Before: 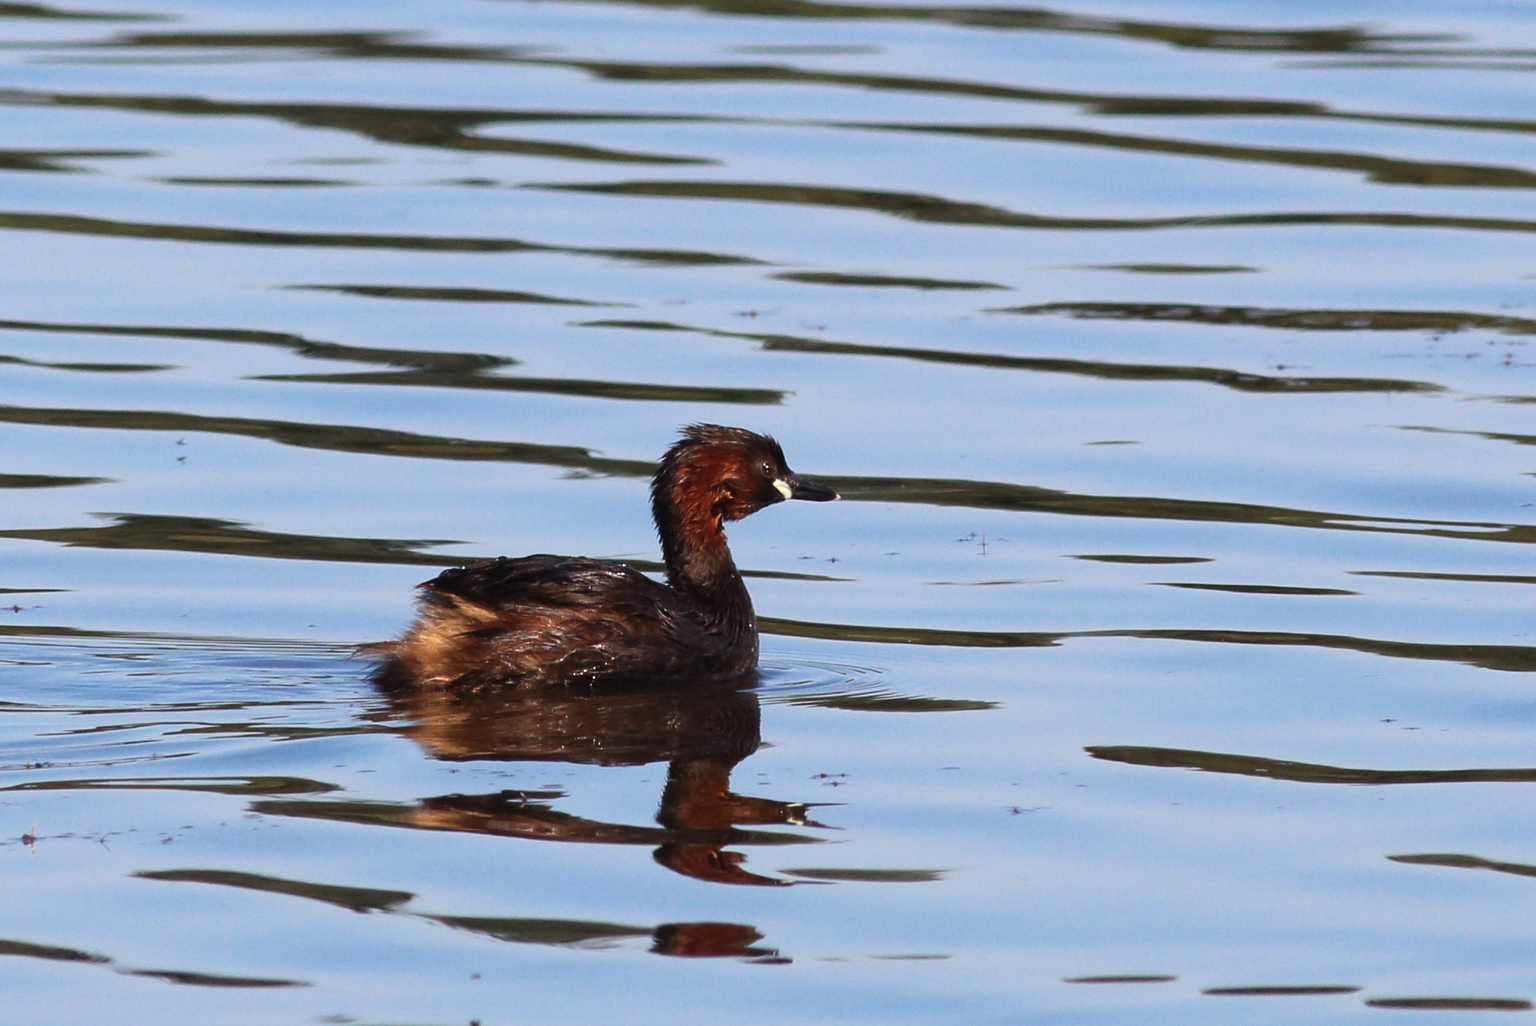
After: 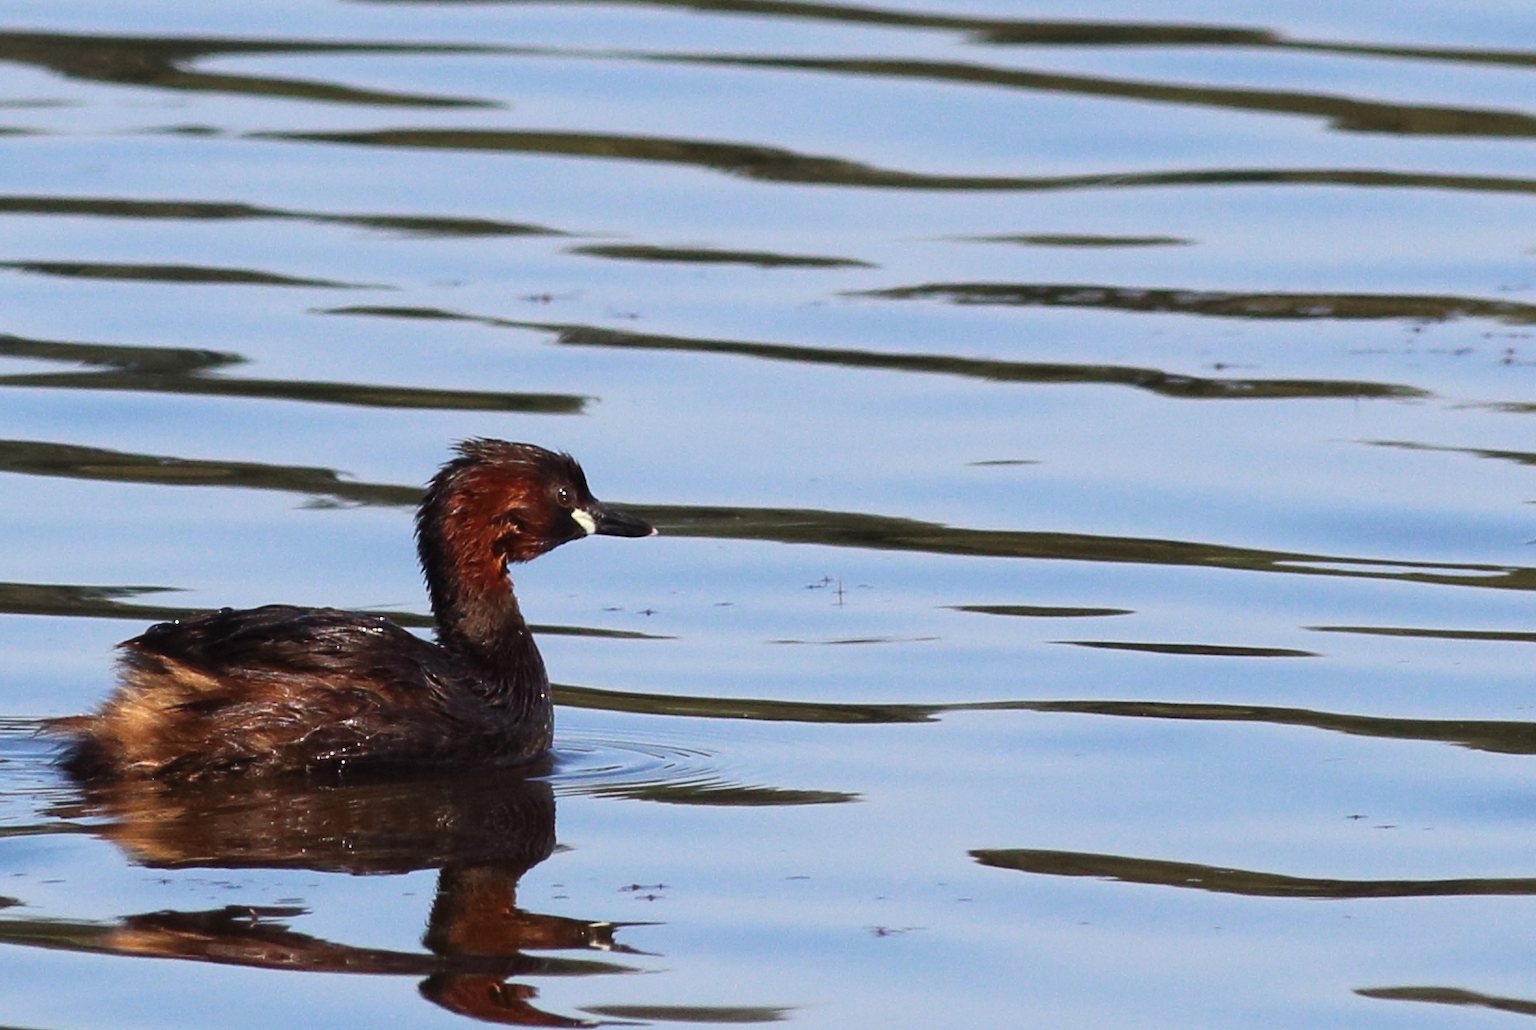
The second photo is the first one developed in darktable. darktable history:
crop and rotate: left 21.18%, top 7.833%, right 0.345%, bottom 13.416%
